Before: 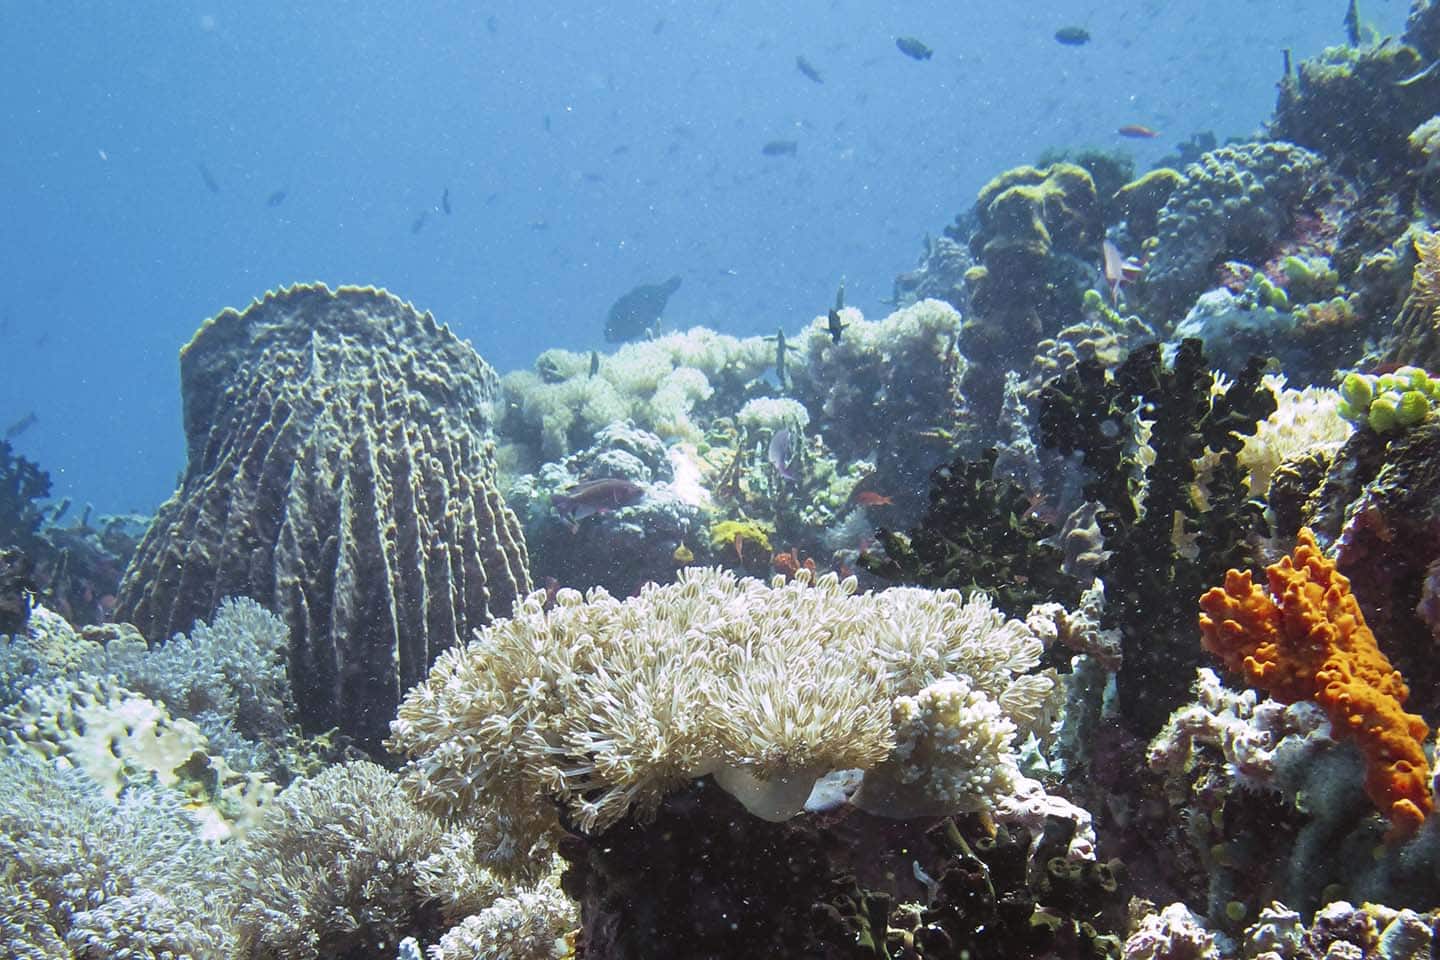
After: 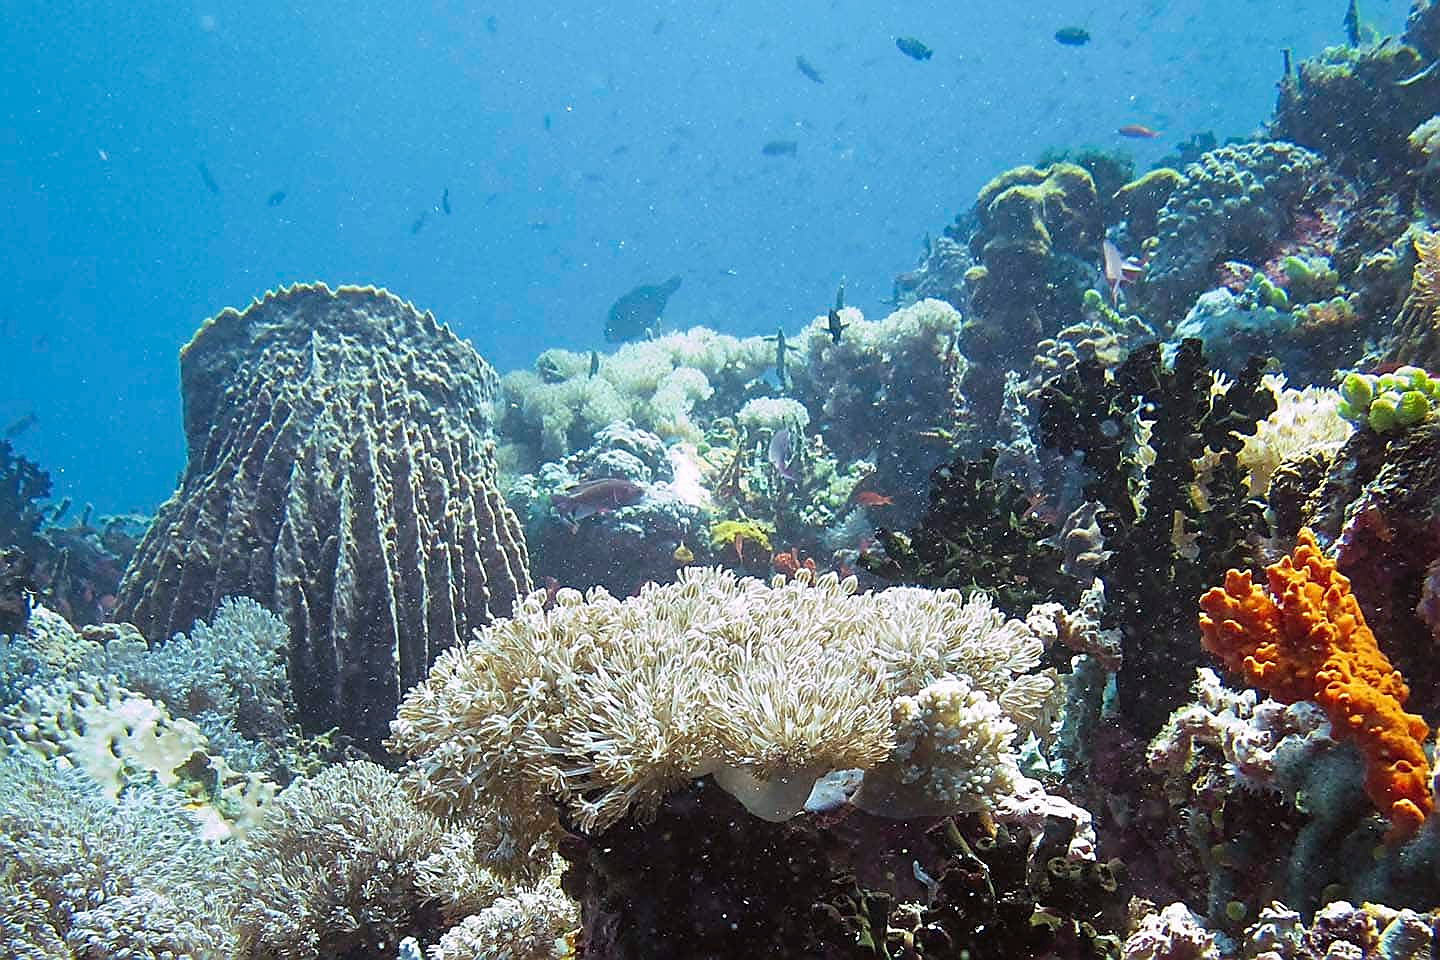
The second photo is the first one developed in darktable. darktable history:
sharpen: radius 1.378, amount 1.25, threshold 0.66
